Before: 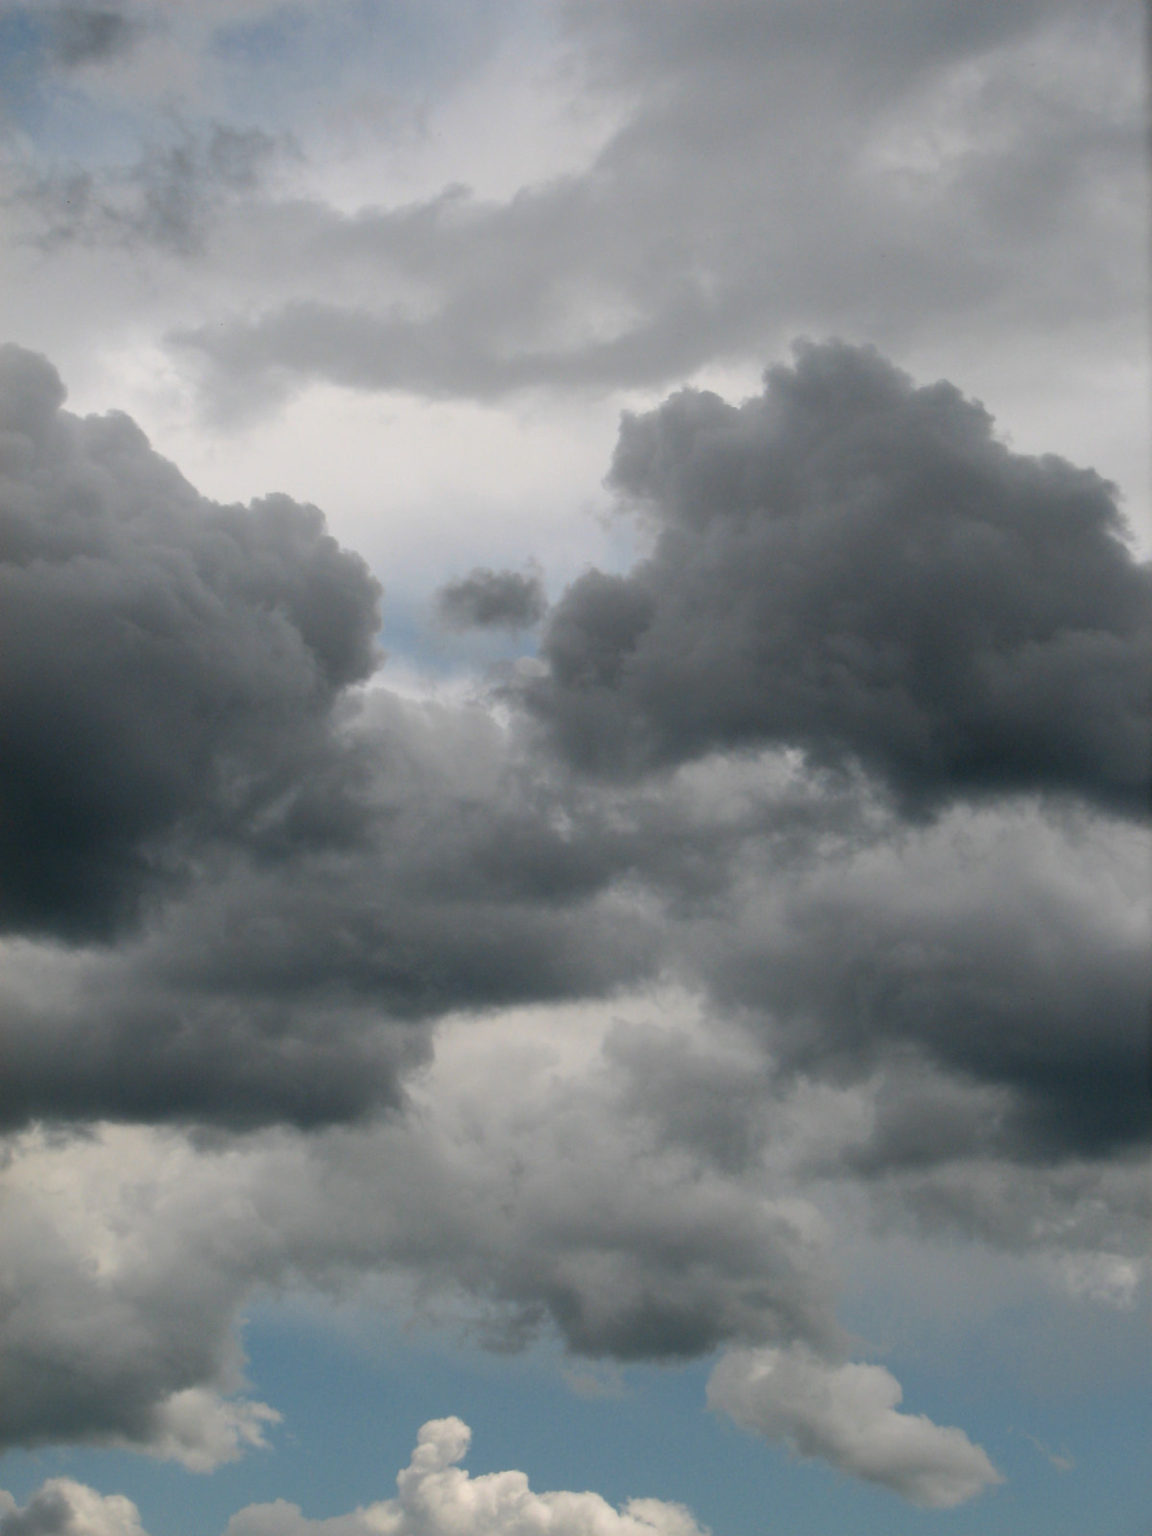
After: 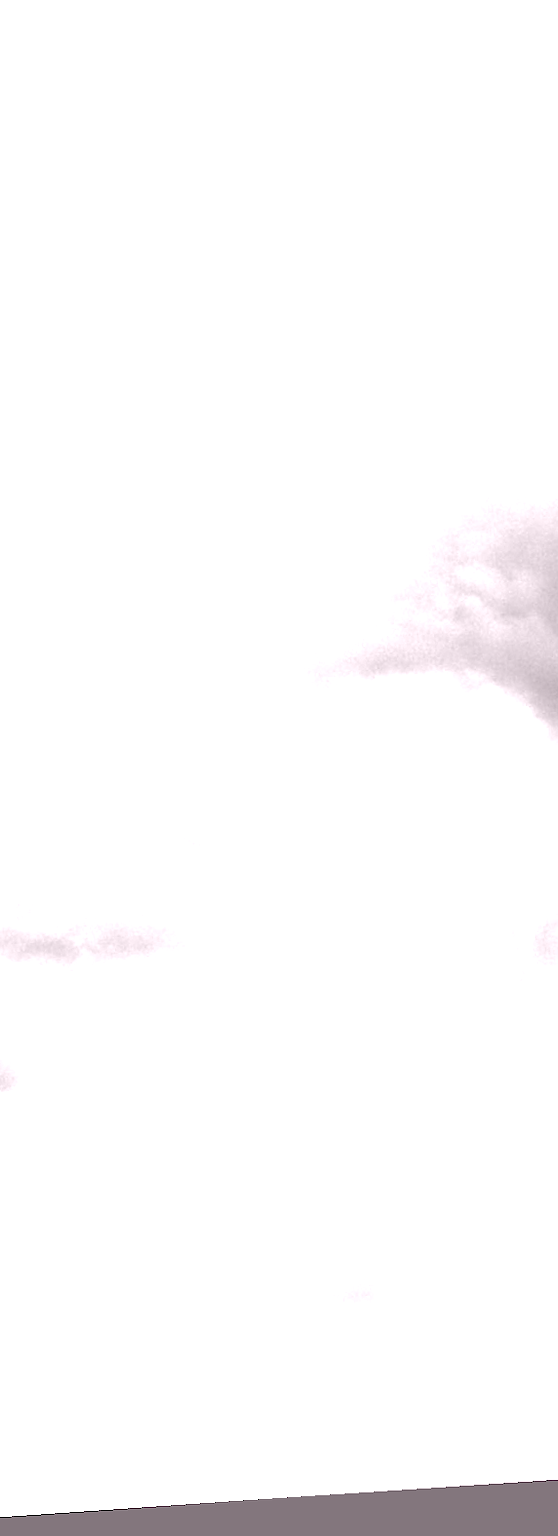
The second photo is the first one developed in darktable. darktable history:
crop: left 33.452%, top 6.025%, right 23.155%
rotate and perspective: rotation -4.2°, shear 0.006, automatic cropping off
exposure: compensate highlight preservation false
base curve: curves: ch0 [(0, 0) (0.028, 0.03) (0.121, 0.232) (0.46, 0.748) (0.859, 0.968) (1, 1)], preserve colors none
shadows and highlights: shadows -10, white point adjustment 1.5, highlights 10
contrast brightness saturation: contrast 0.57, brightness 0.57, saturation -0.34
colorize: hue 25.2°, saturation 83%, source mix 82%, lightness 79%, version 1
